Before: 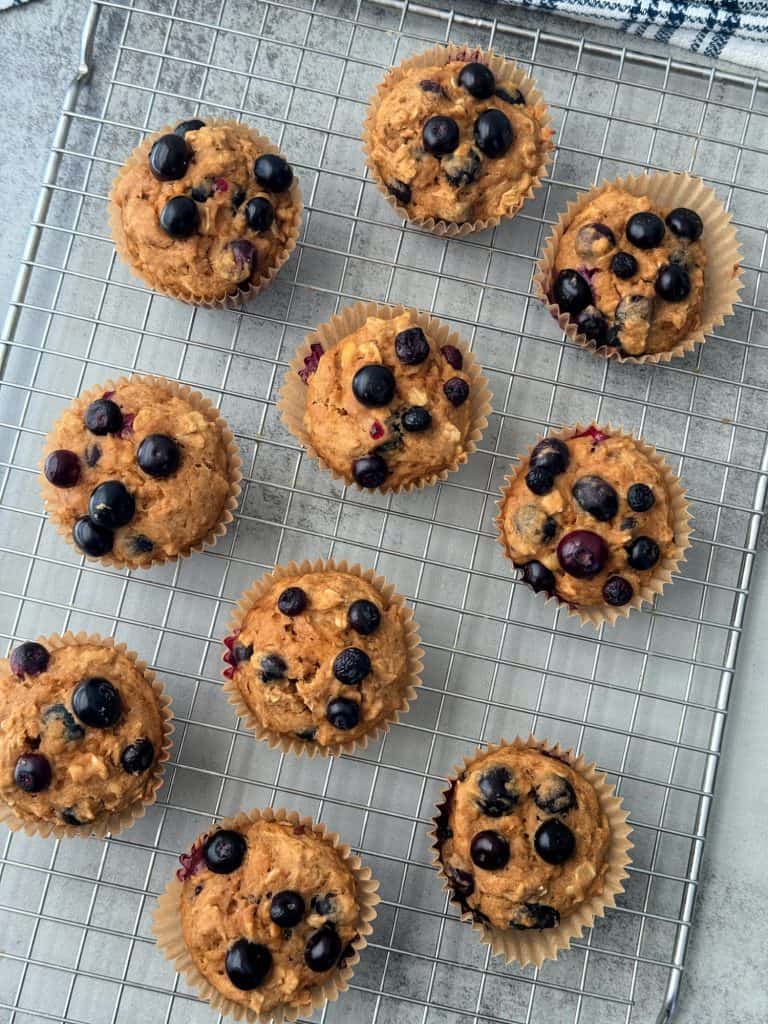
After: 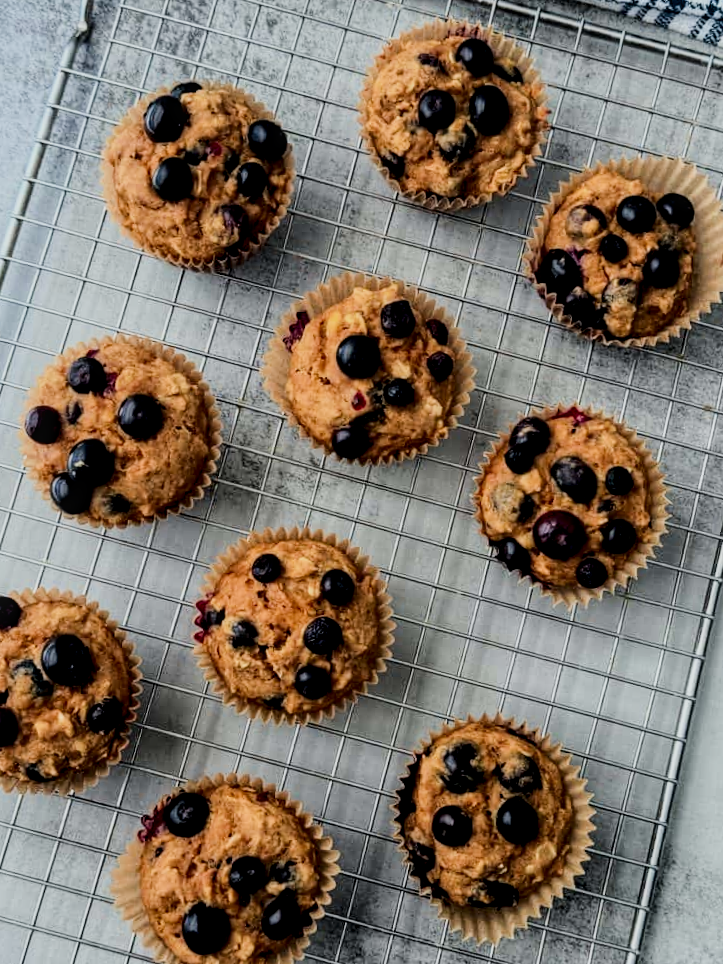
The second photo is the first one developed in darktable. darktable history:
filmic rgb: black relative exposure -4.15 EV, white relative exposure 5.14 EV, hardness 2.12, contrast 1.179
crop and rotate: angle -2.71°
contrast brightness saturation: contrast 0.195, brightness -0.101, saturation 0.104
local contrast: on, module defaults
